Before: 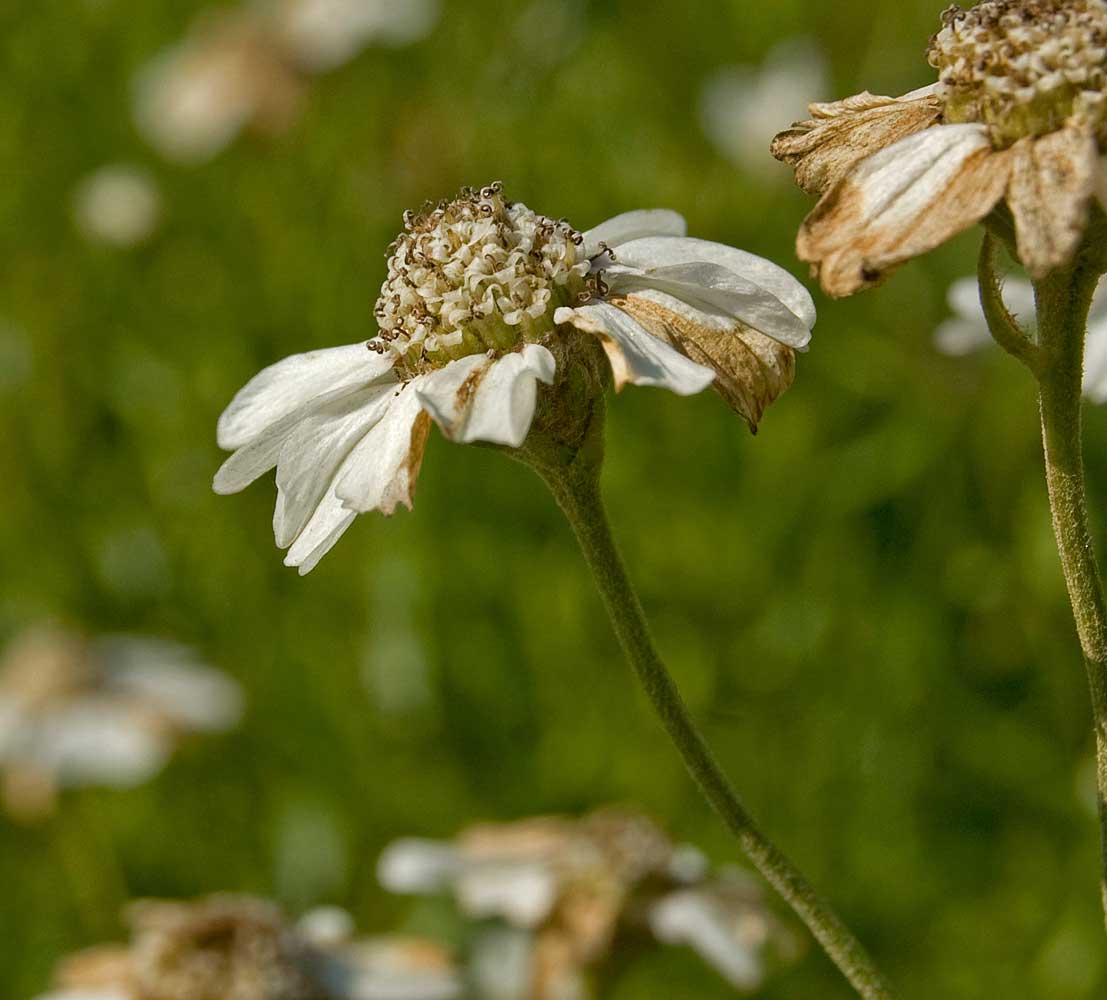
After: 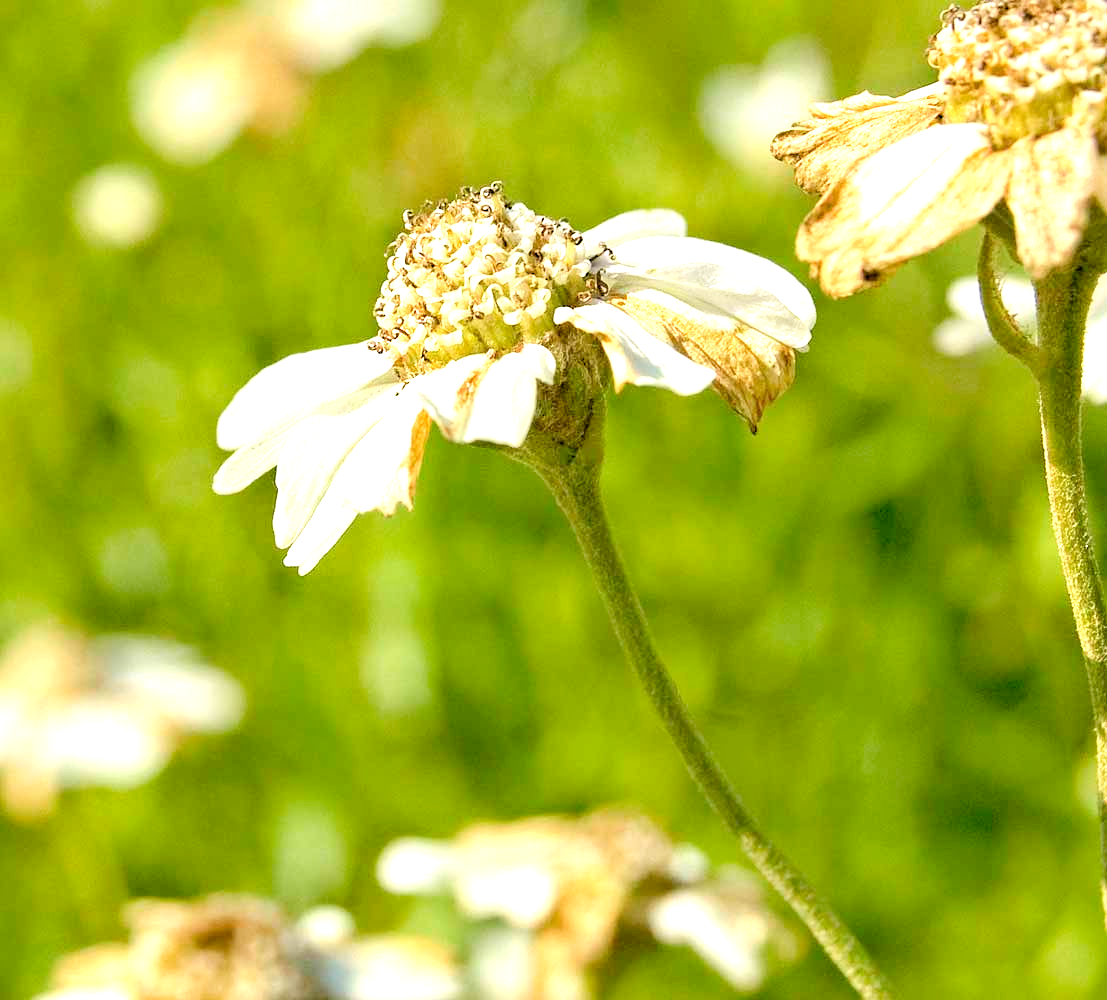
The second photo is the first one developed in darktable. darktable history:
levels: levels [0.072, 0.414, 0.976]
tone equalizer: -8 EV -0.716 EV, -7 EV -0.708 EV, -6 EV -0.619 EV, -5 EV -0.409 EV, -3 EV 0.398 EV, -2 EV 0.6 EV, -1 EV 0.693 EV, +0 EV 0.754 EV, smoothing diameter 2.19%, edges refinement/feathering 23.57, mask exposure compensation -1.57 EV, filter diffusion 5
exposure: exposure 1.092 EV, compensate exposure bias true, compensate highlight preservation false
